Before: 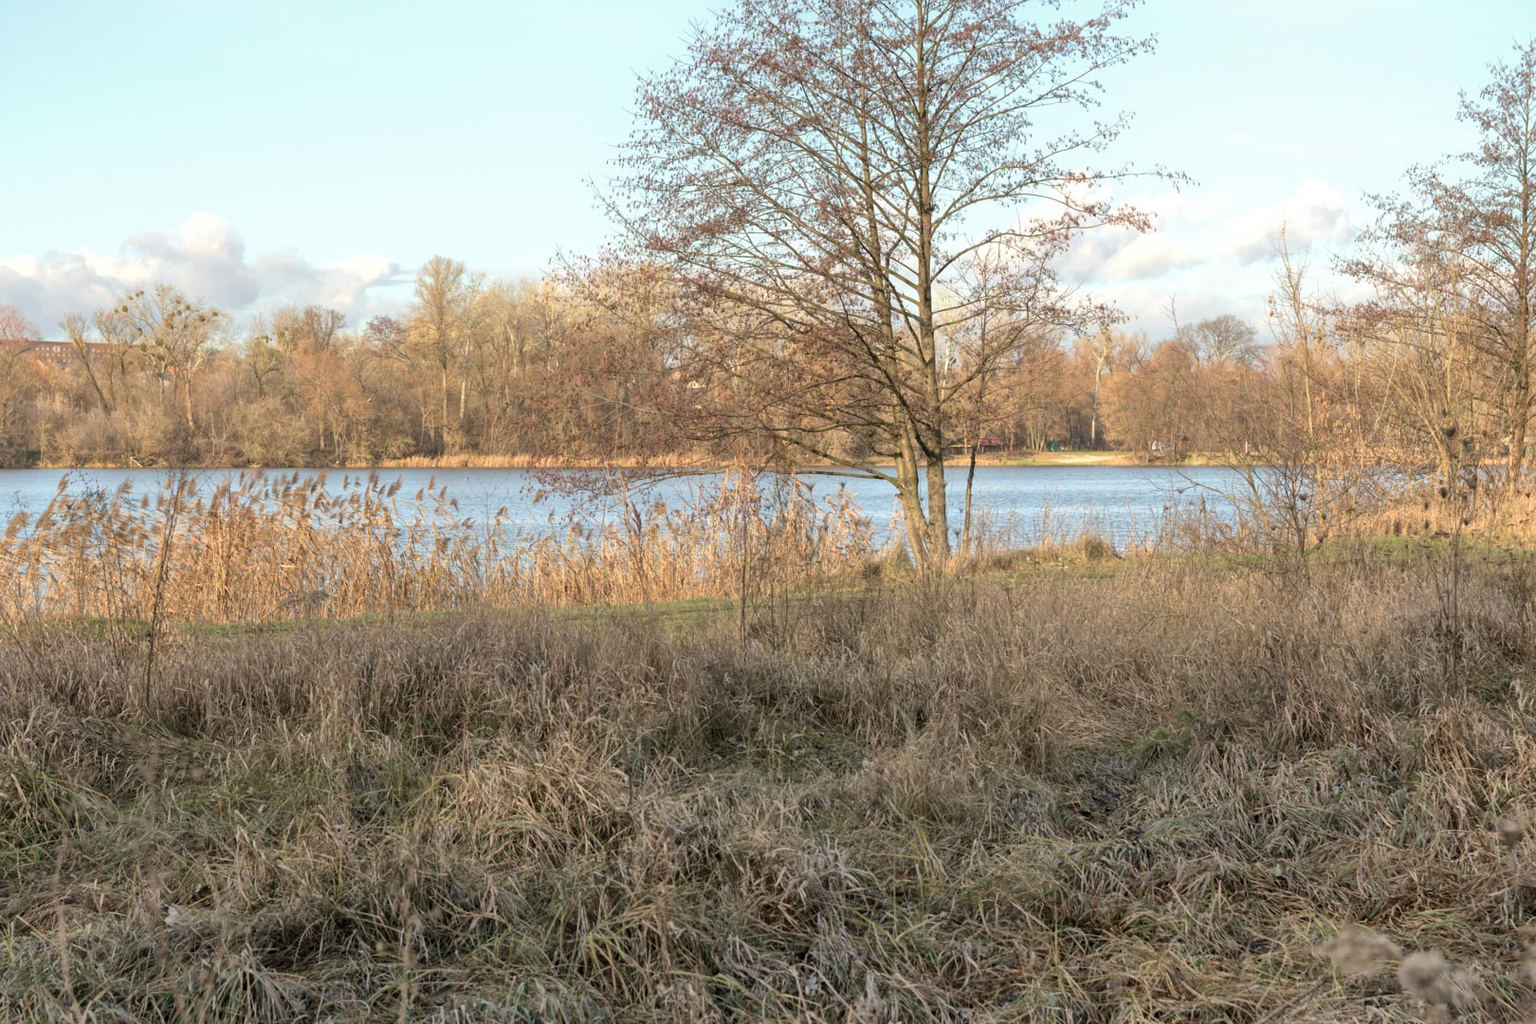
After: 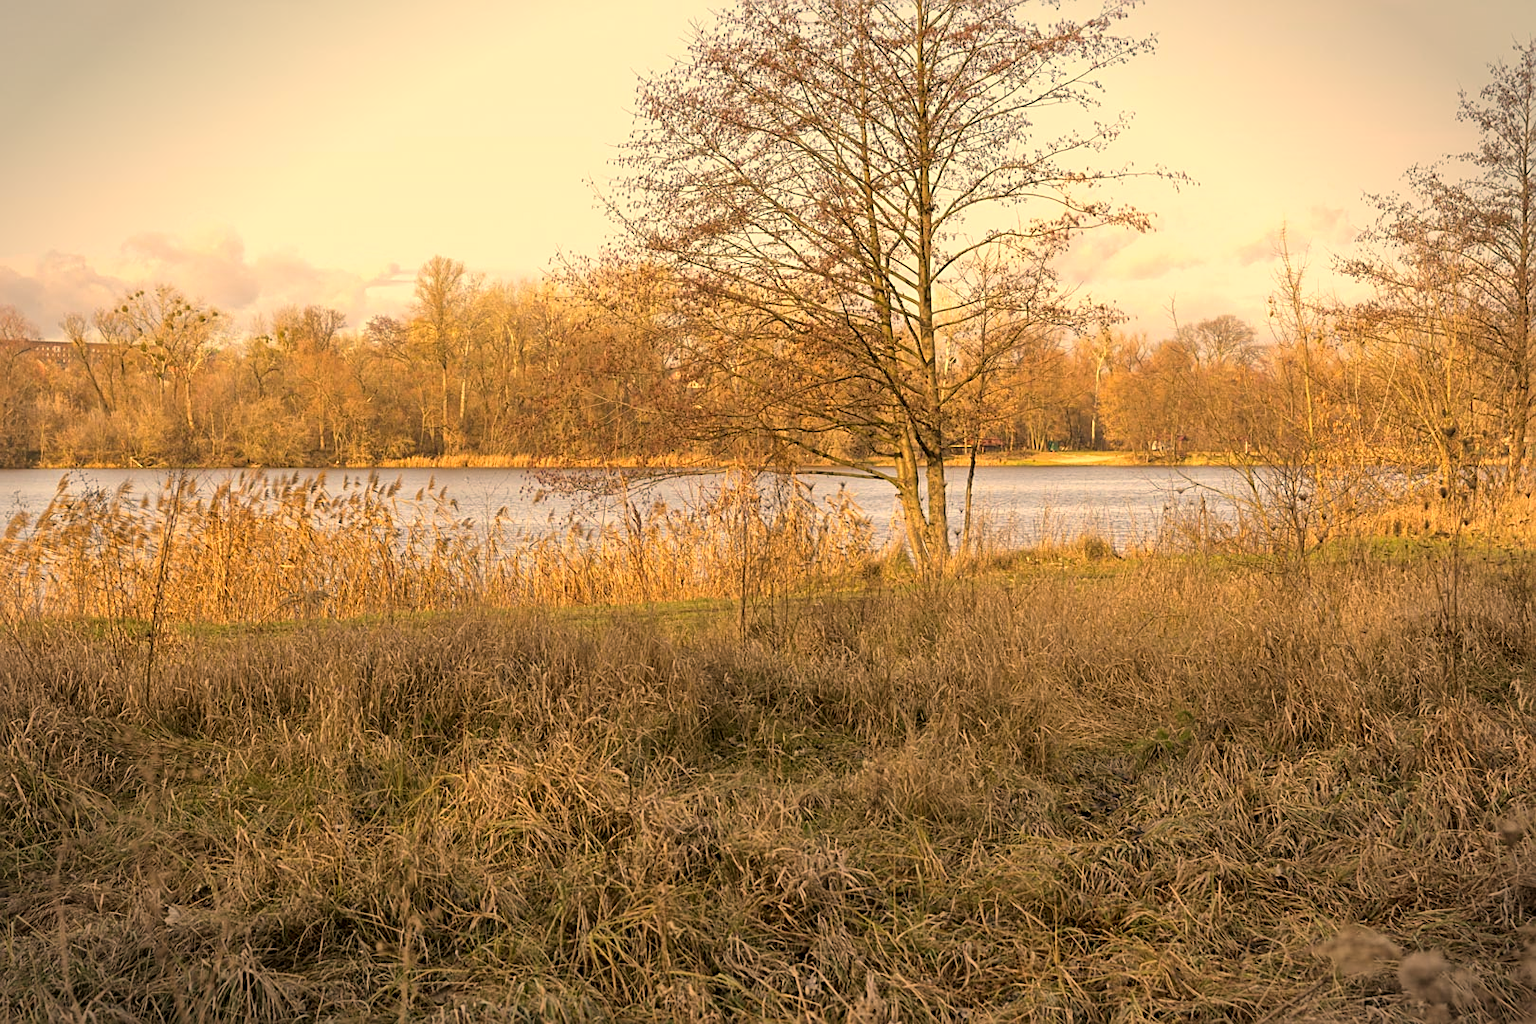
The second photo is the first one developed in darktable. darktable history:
color correction: highlights a* 18.31, highlights b* 35.75, shadows a* 1.45, shadows b* 5.98, saturation 1.03
sharpen: on, module defaults
vignetting: fall-off start 90.8%, fall-off radius 38.66%, brightness -0.426, saturation -0.195, width/height ratio 1.225, shape 1.29
